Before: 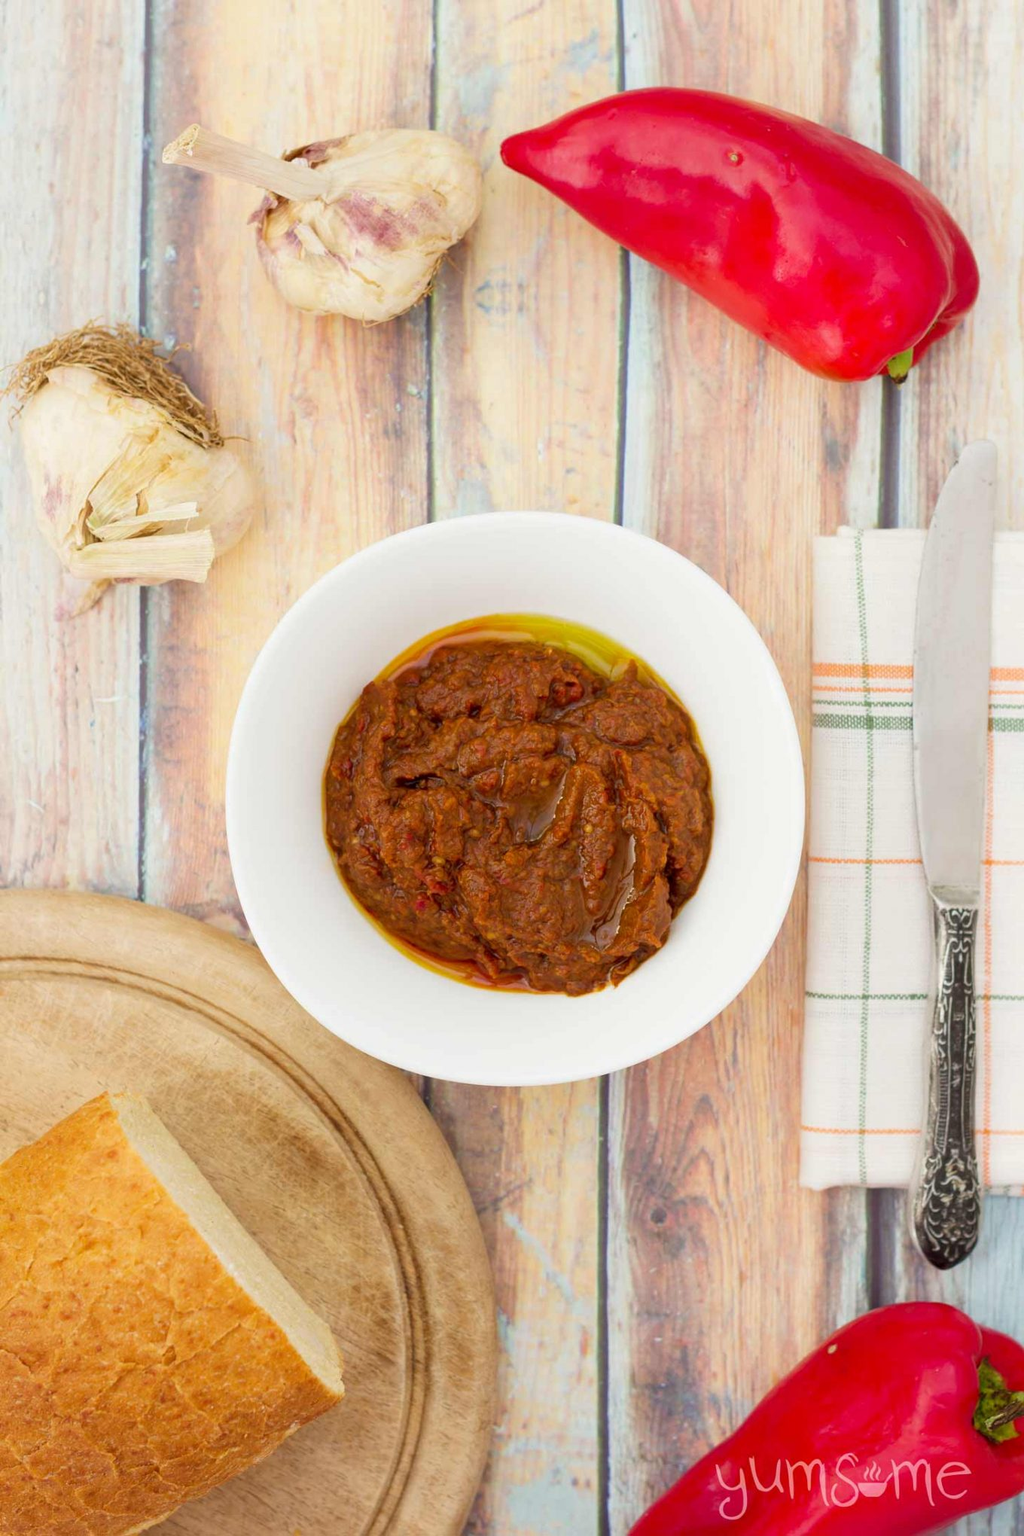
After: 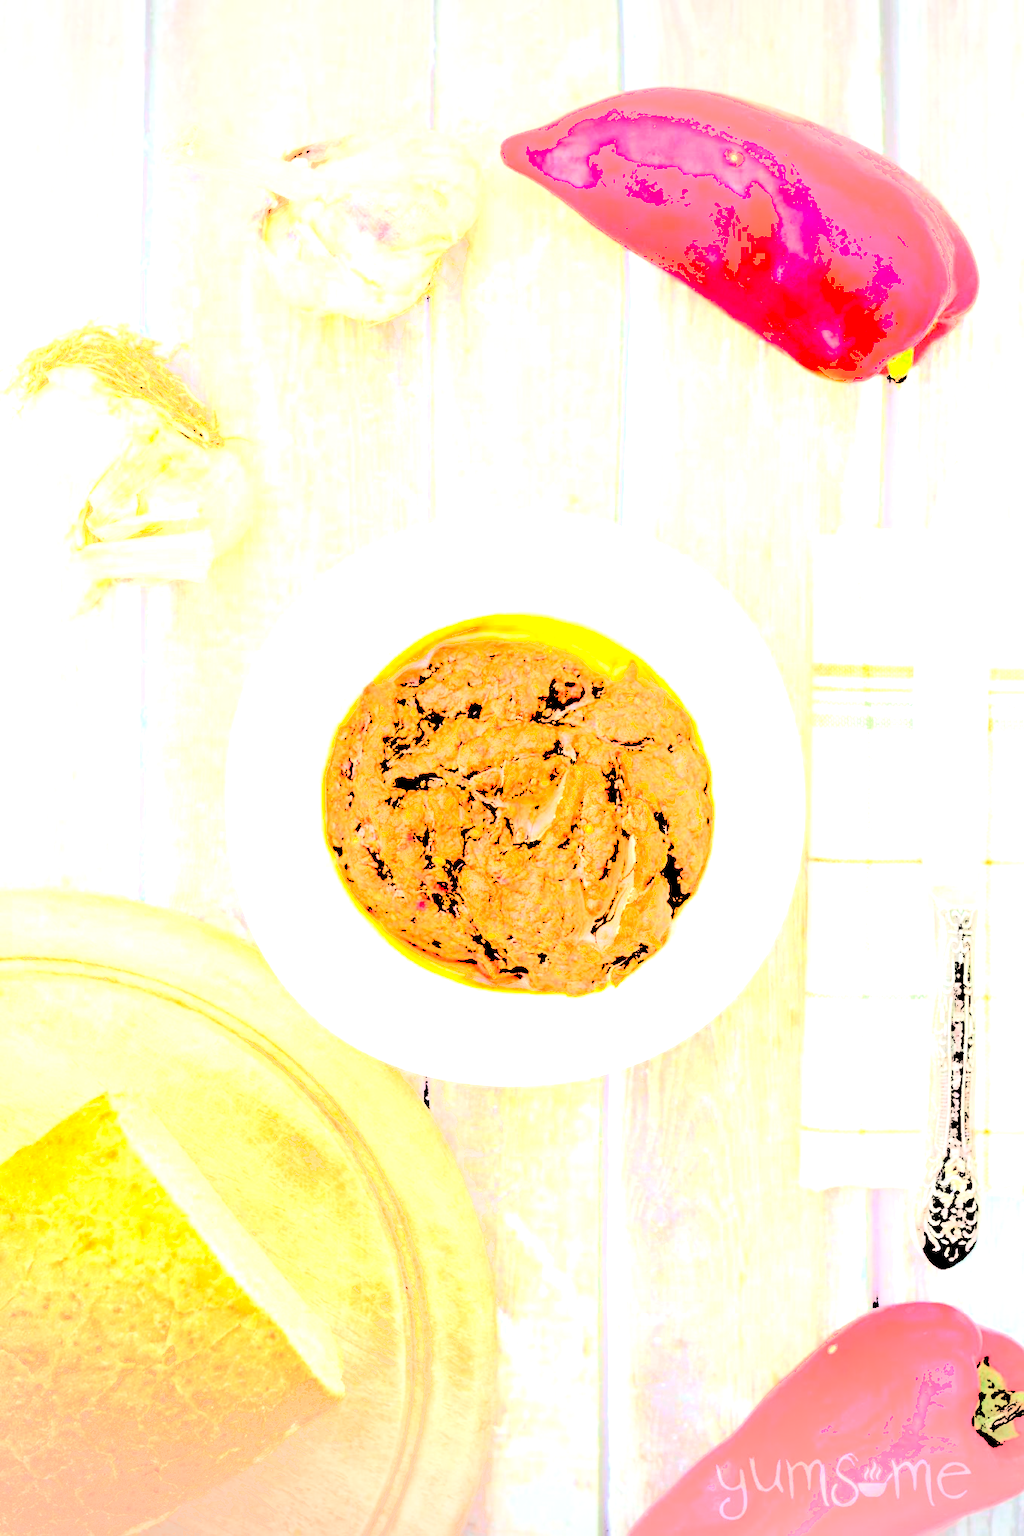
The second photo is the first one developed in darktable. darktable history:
levels: levels [0.246, 0.246, 0.506]
shadows and highlights: shadows 0, highlights 40
vignetting: fall-off start 100%, brightness -0.282, width/height ratio 1.31
